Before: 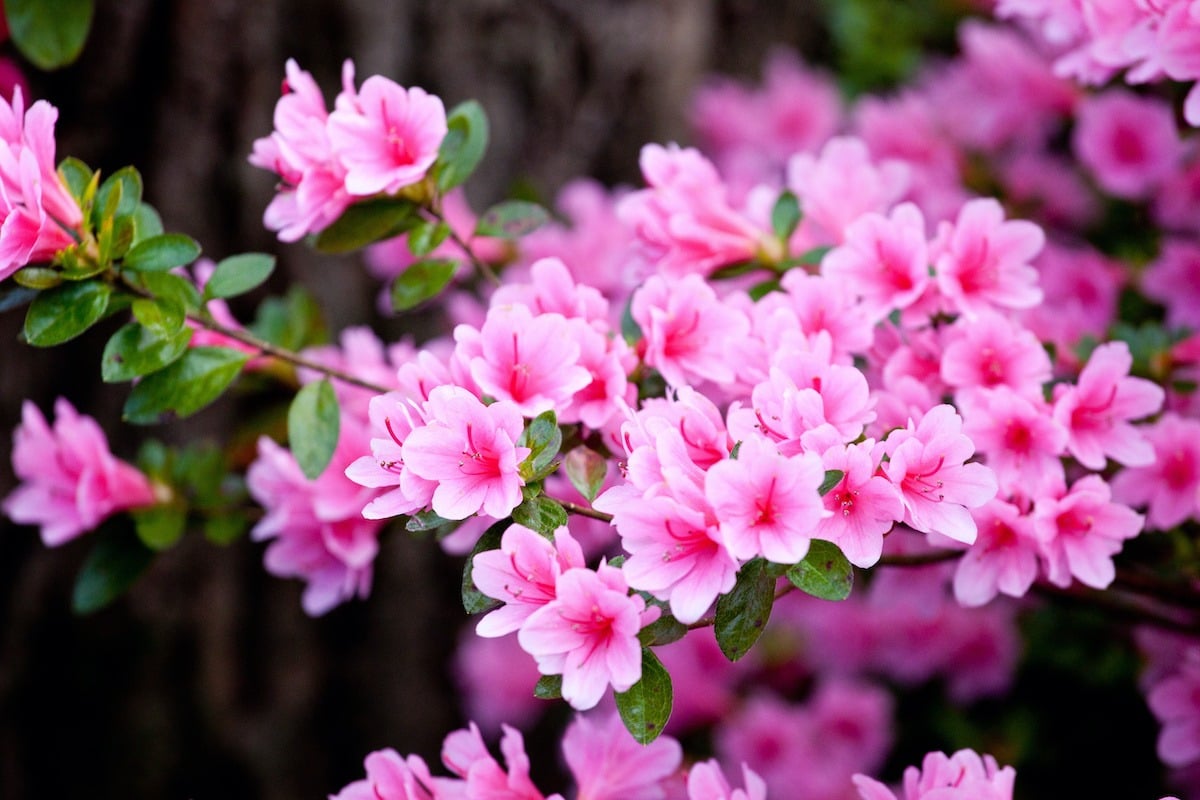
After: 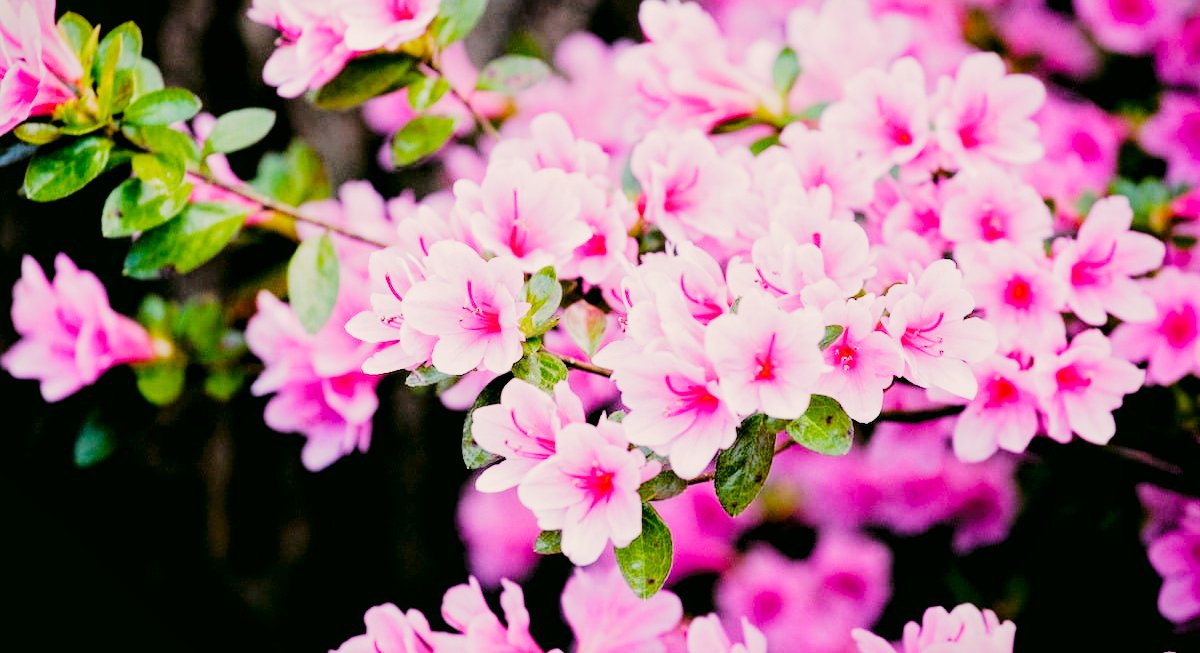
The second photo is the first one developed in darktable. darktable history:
filmic rgb: black relative exposure -7.34 EV, white relative exposure 5.05 EV, hardness 3.22, preserve chrominance no, color science v5 (2021), contrast in shadows safe, contrast in highlights safe
color balance rgb: global offset › luminance -1.442%, perceptual saturation grading › global saturation 14.778%, global vibrance 9.252%
color correction: highlights a* 3.96, highlights b* 4.93, shadows a* -8.18, shadows b* 4.67
exposure: black level correction 0, exposure 1.388 EV, compensate highlight preservation false
crop and rotate: top 18.358%
vignetting: fall-off start 98.21%, fall-off radius 99.93%, saturation 0.367, width/height ratio 1.426
local contrast: highlights 100%, shadows 98%, detail 119%, midtone range 0.2
tone curve: curves: ch0 [(0.003, 0) (0.066, 0.031) (0.16, 0.089) (0.269, 0.218) (0.395, 0.408) (0.517, 0.56) (0.684, 0.734) (0.791, 0.814) (1, 1)]; ch1 [(0, 0) (0.164, 0.115) (0.337, 0.332) (0.39, 0.398) (0.464, 0.461) (0.501, 0.5) (0.507, 0.5) (0.534, 0.532) (0.577, 0.59) (0.652, 0.681) (0.733, 0.764) (0.819, 0.823) (1, 1)]; ch2 [(0, 0) (0.337, 0.382) (0.464, 0.476) (0.501, 0.5) (0.527, 0.54) (0.551, 0.565) (0.628, 0.632) (0.689, 0.686) (1, 1)], color space Lab, linked channels, preserve colors none
